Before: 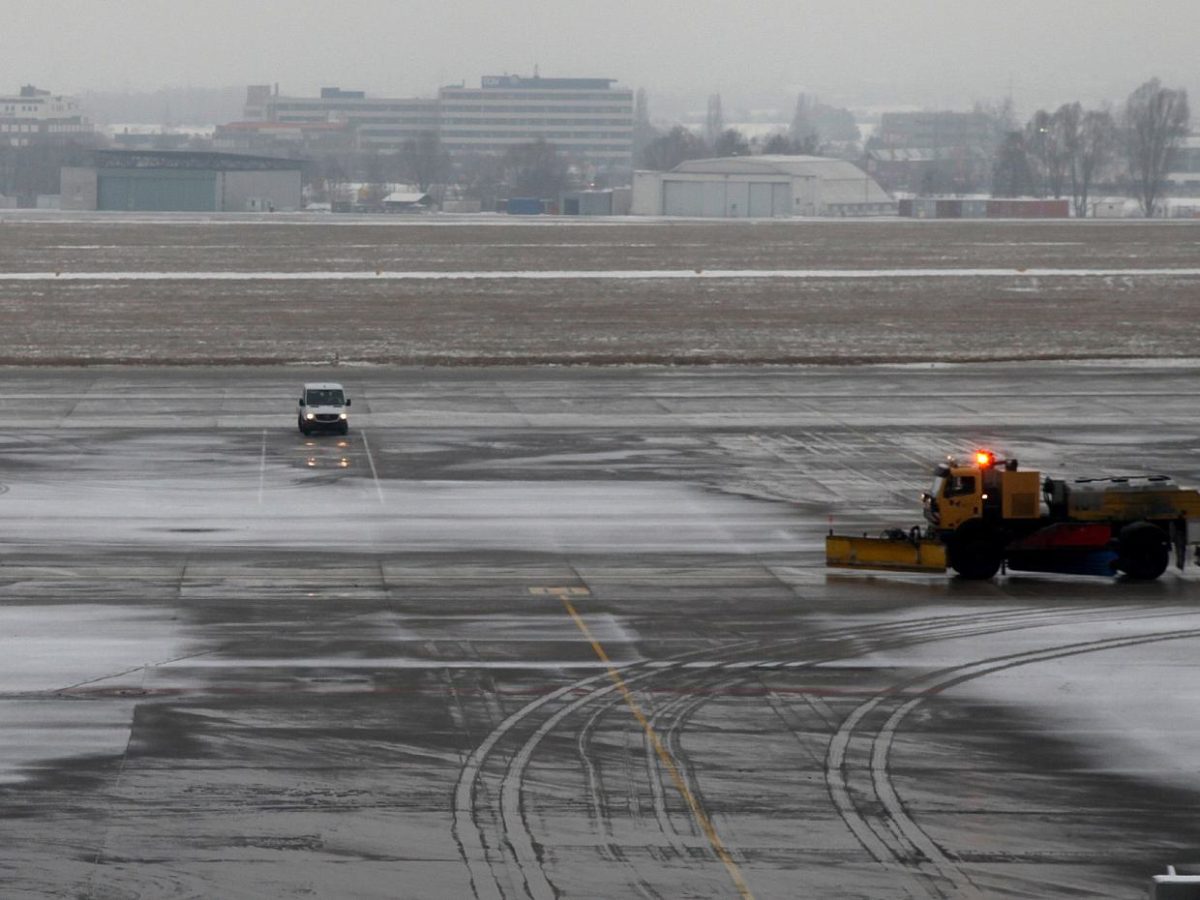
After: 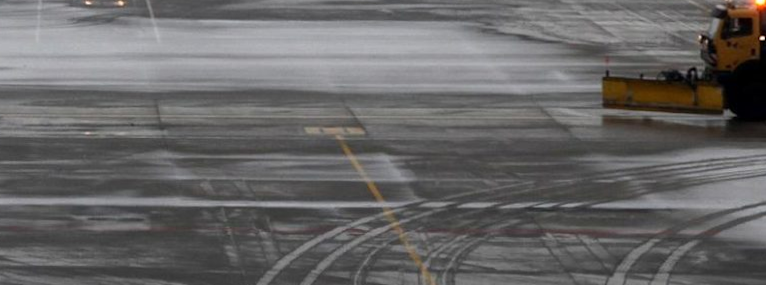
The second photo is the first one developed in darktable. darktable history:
rotate and perspective: rotation 0.192°, lens shift (horizontal) -0.015, crop left 0.005, crop right 0.996, crop top 0.006, crop bottom 0.99
crop: left 18.091%, top 51.13%, right 17.525%, bottom 16.85%
